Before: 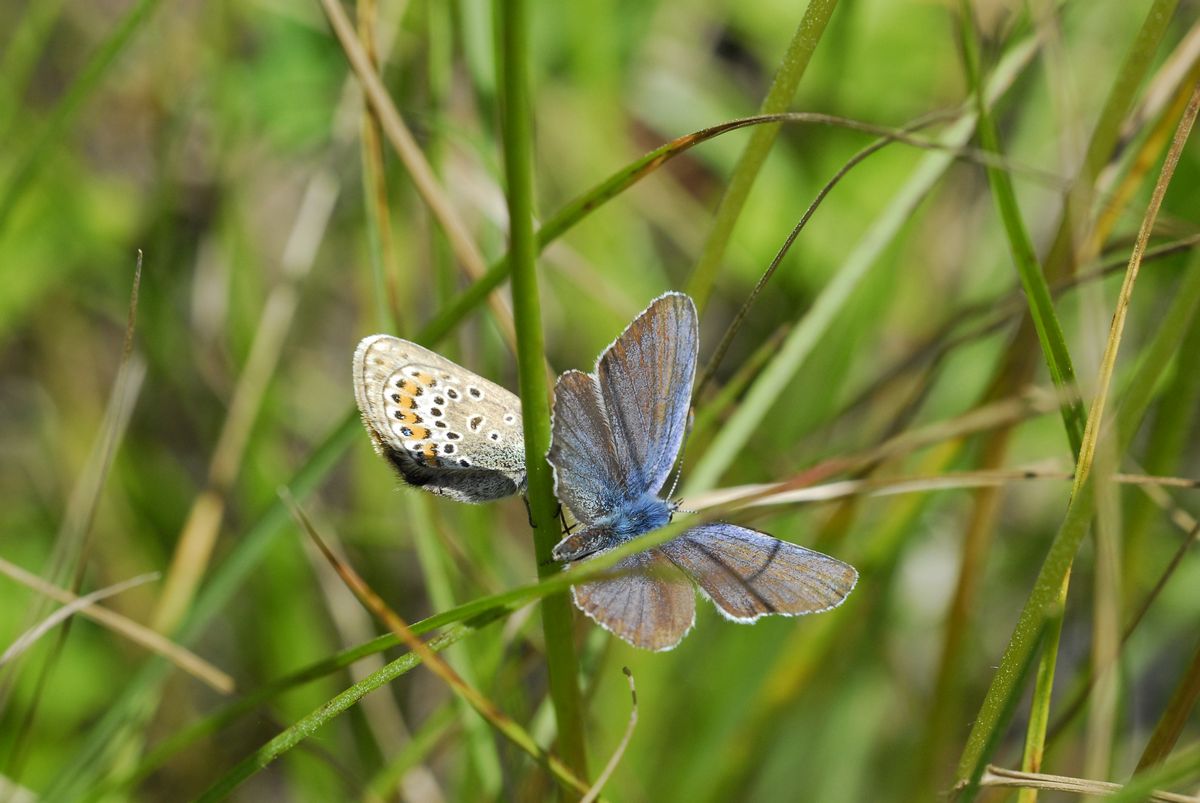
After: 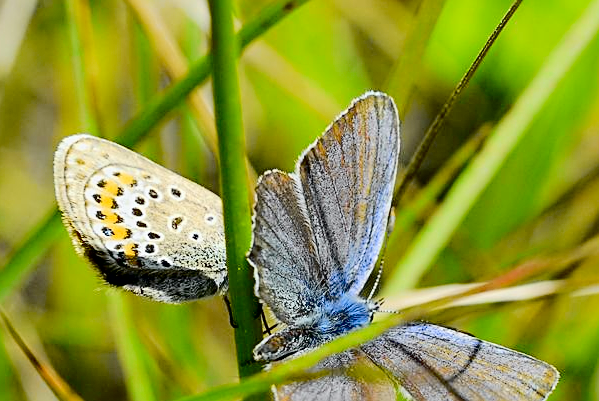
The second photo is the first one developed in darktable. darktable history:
sharpen: on, module defaults
tone curve: curves: ch0 [(0, 0) (0.11, 0.061) (0.256, 0.259) (0.398, 0.494) (0.498, 0.611) (0.65, 0.757) (0.835, 0.883) (1, 0.961)]; ch1 [(0, 0) (0.346, 0.307) (0.408, 0.369) (0.453, 0.457) (0.482, 0.479) (0.502, 0.498) (0.521, 0.51) (0.553, 0.554) (0.618, 0.65) (0.693, 0.727) (1, 1)]; ch2 [(0, 0) (0.366, 0.337) (0.434, 0.46) (0.485, 0.494) (0.5, 0.494) (0.511, 0.508) (0.537, 0.55) (0.579, 0.599) (0.621, 0.693) (1, 1)], color space Lab, independent channels, preserve colors none
exposure: black level correction 0.012, compensate highlight preservation false
crop: left 25%, top 25%, right 25%, bottom 25%
haze removal: compatibility mode true, adaptive false
